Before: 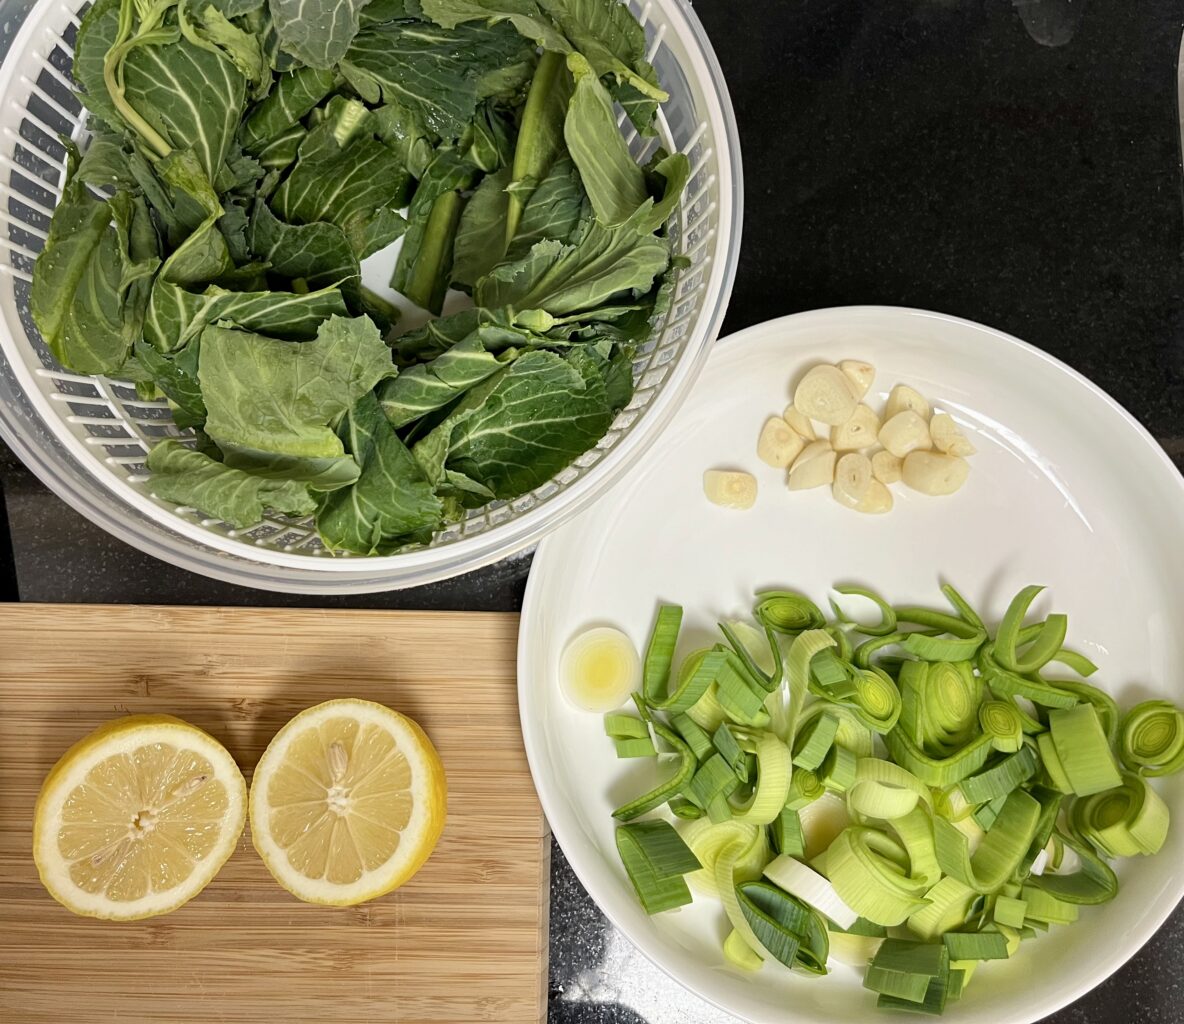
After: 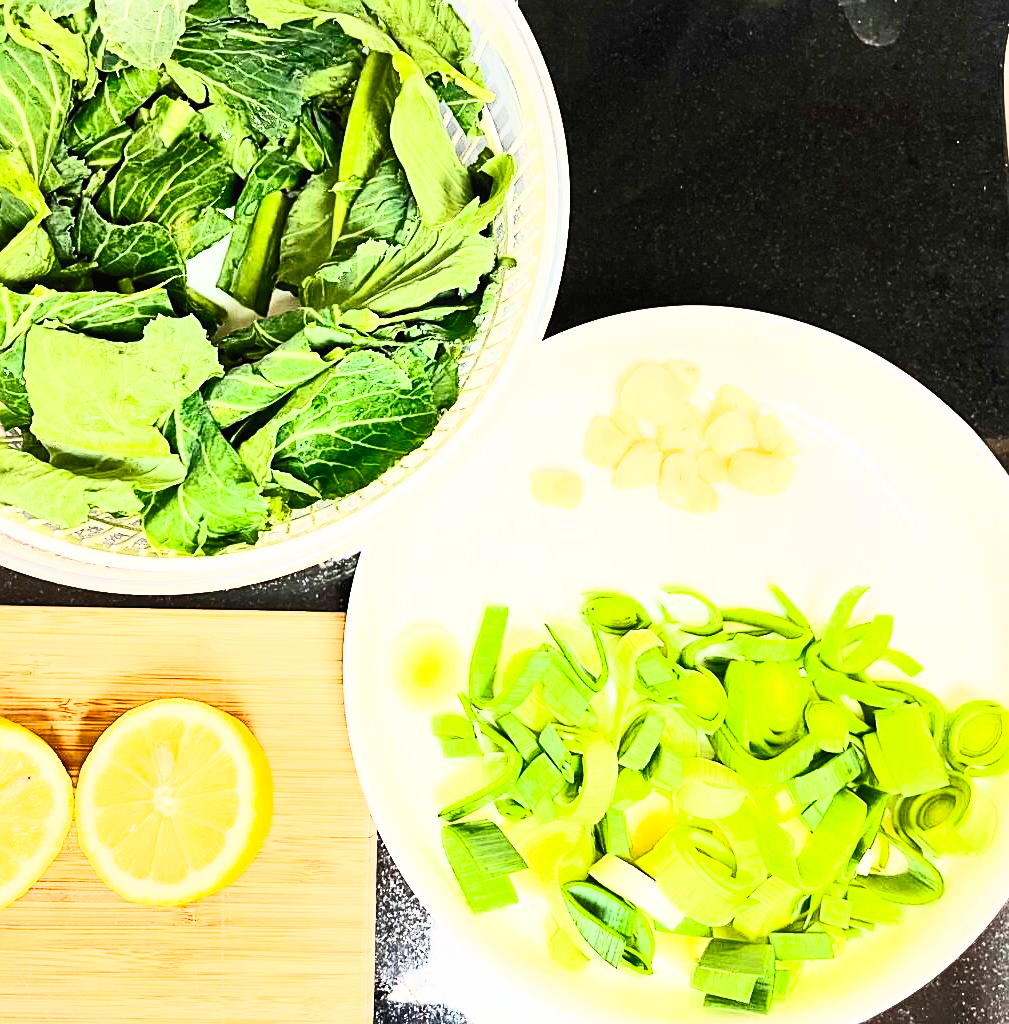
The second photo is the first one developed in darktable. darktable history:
contrast brightness saturation: contrast 0.846, brightness 0.605, saturation 0.591
sharpen: on, module defaults
exposure: black level correction 0, exposure 1.199 EV, compensate highlight preservation false
color zones: curves: ch0 [(0, 0.5) (0.143, 0.5) (0.286, 0.5) (0.429, 0.5) (0.62, 0.489) (0.714, 0.445) (0.844, 0.496) (1, 0.5)]; ch1 [(0, 0.5) (0.143, 0.5) (0.286, 0.5) (0.429, 0.5) (0.571, 0.5) (0.714, 0.523) (0.857, 0.5) (1, 0.5)]
crop and rotate: left 14.742%
filmic rgb: black relative exposure -7.08 EV, white relative exposure 5.34 EV, hardness 3.02
